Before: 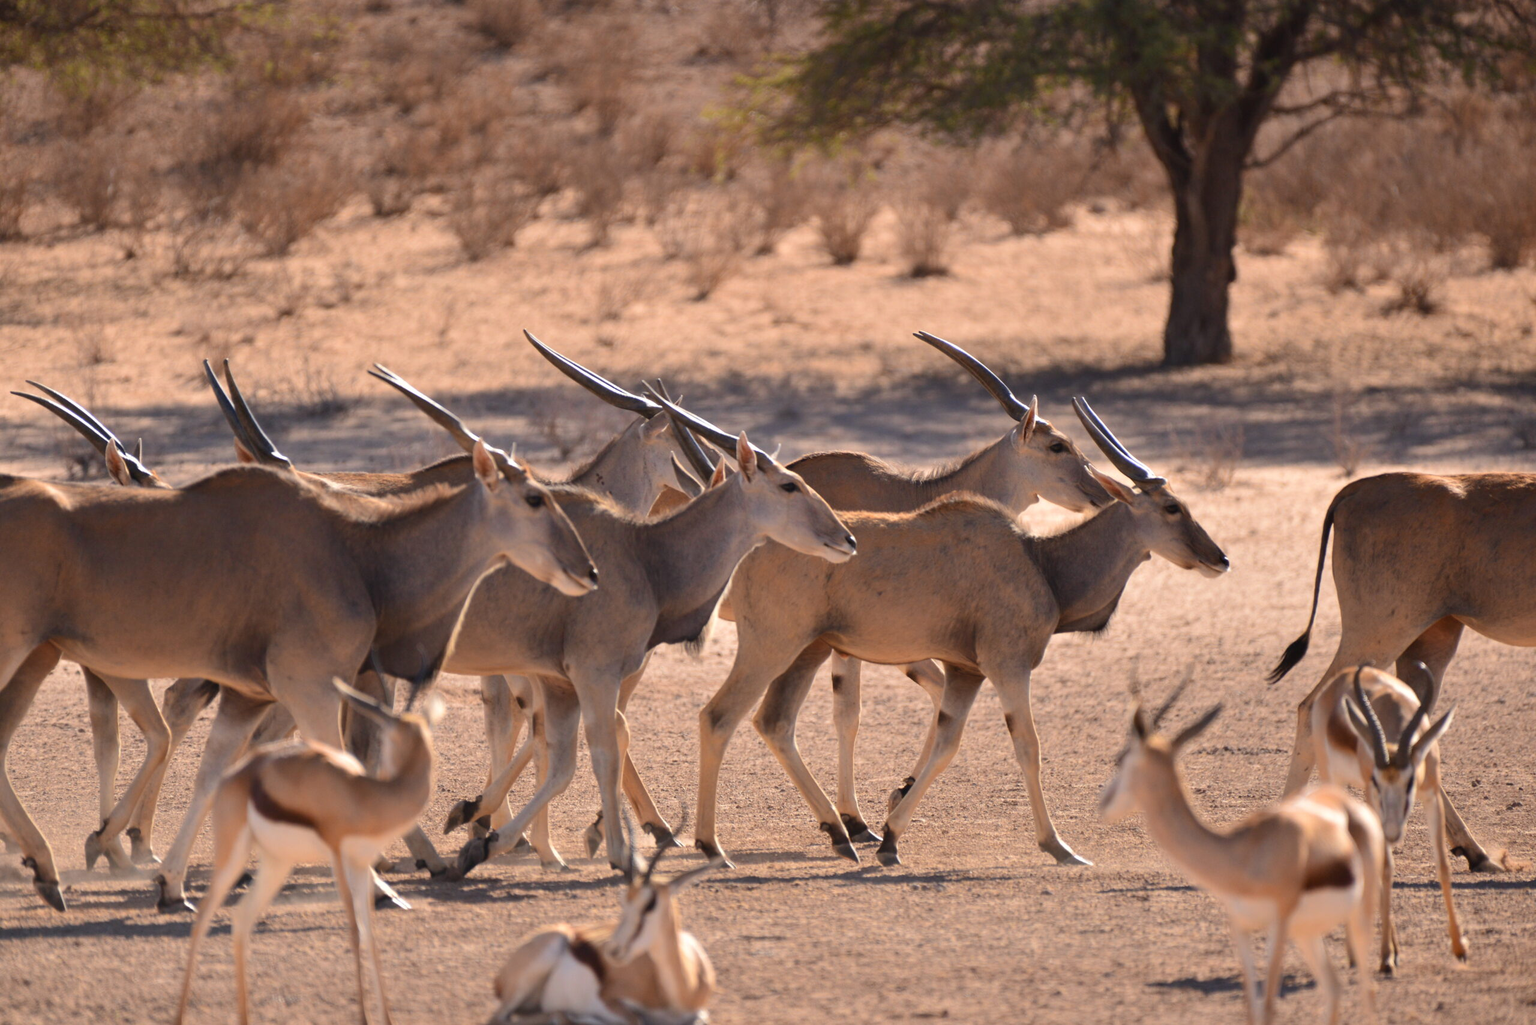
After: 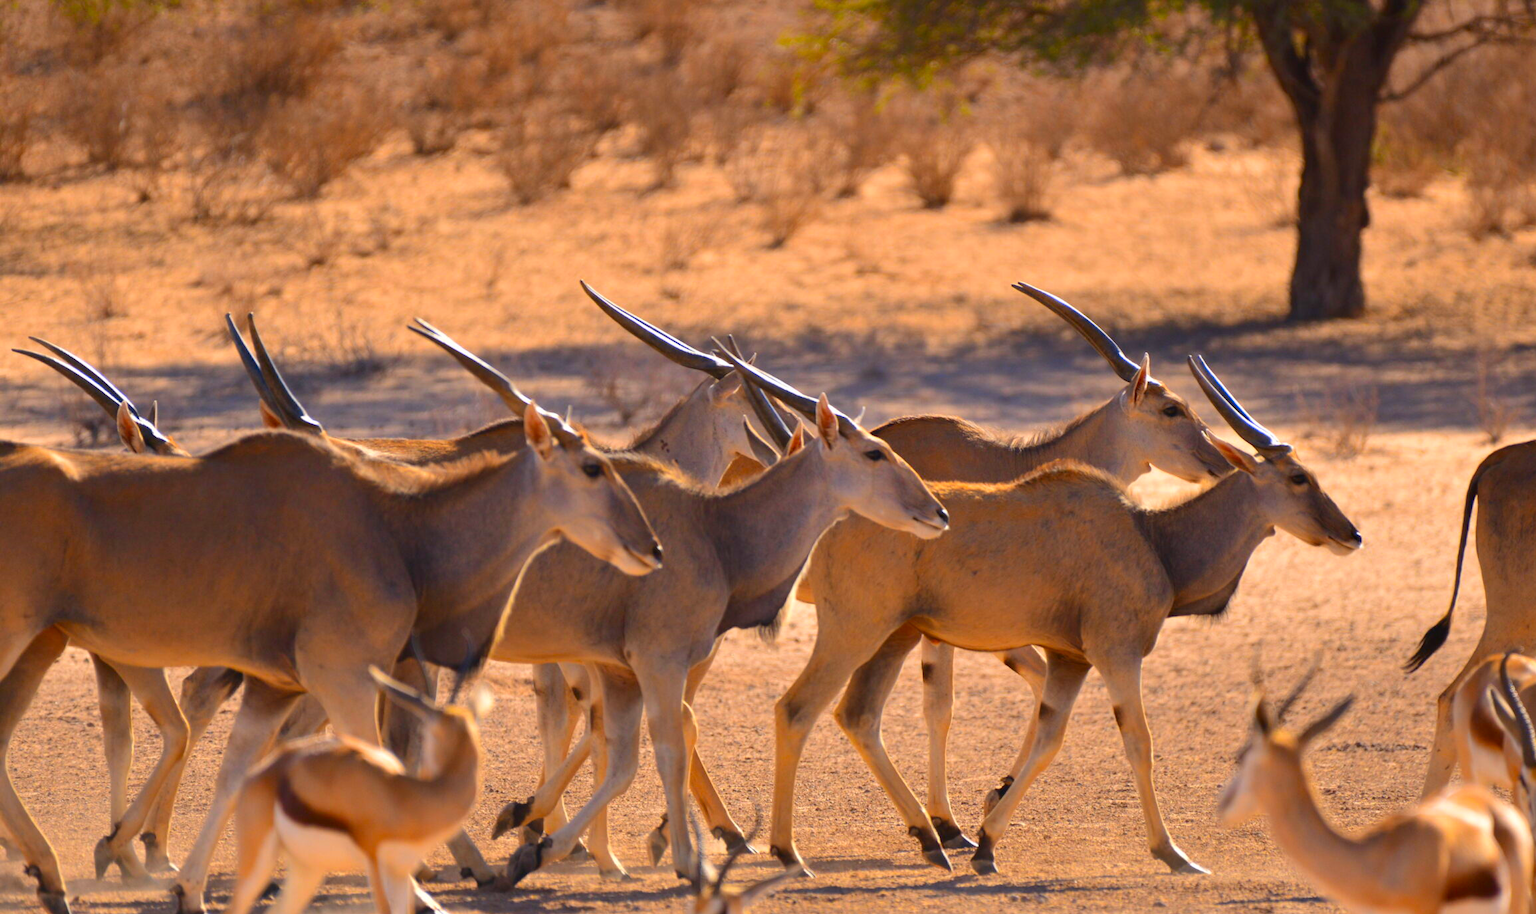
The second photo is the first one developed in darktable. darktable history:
color contrast: green-magenta contrast 1.55, blue-yellow contrast 1.83
crop: top 7.49%, right 9.717%, bottom 11.943%
